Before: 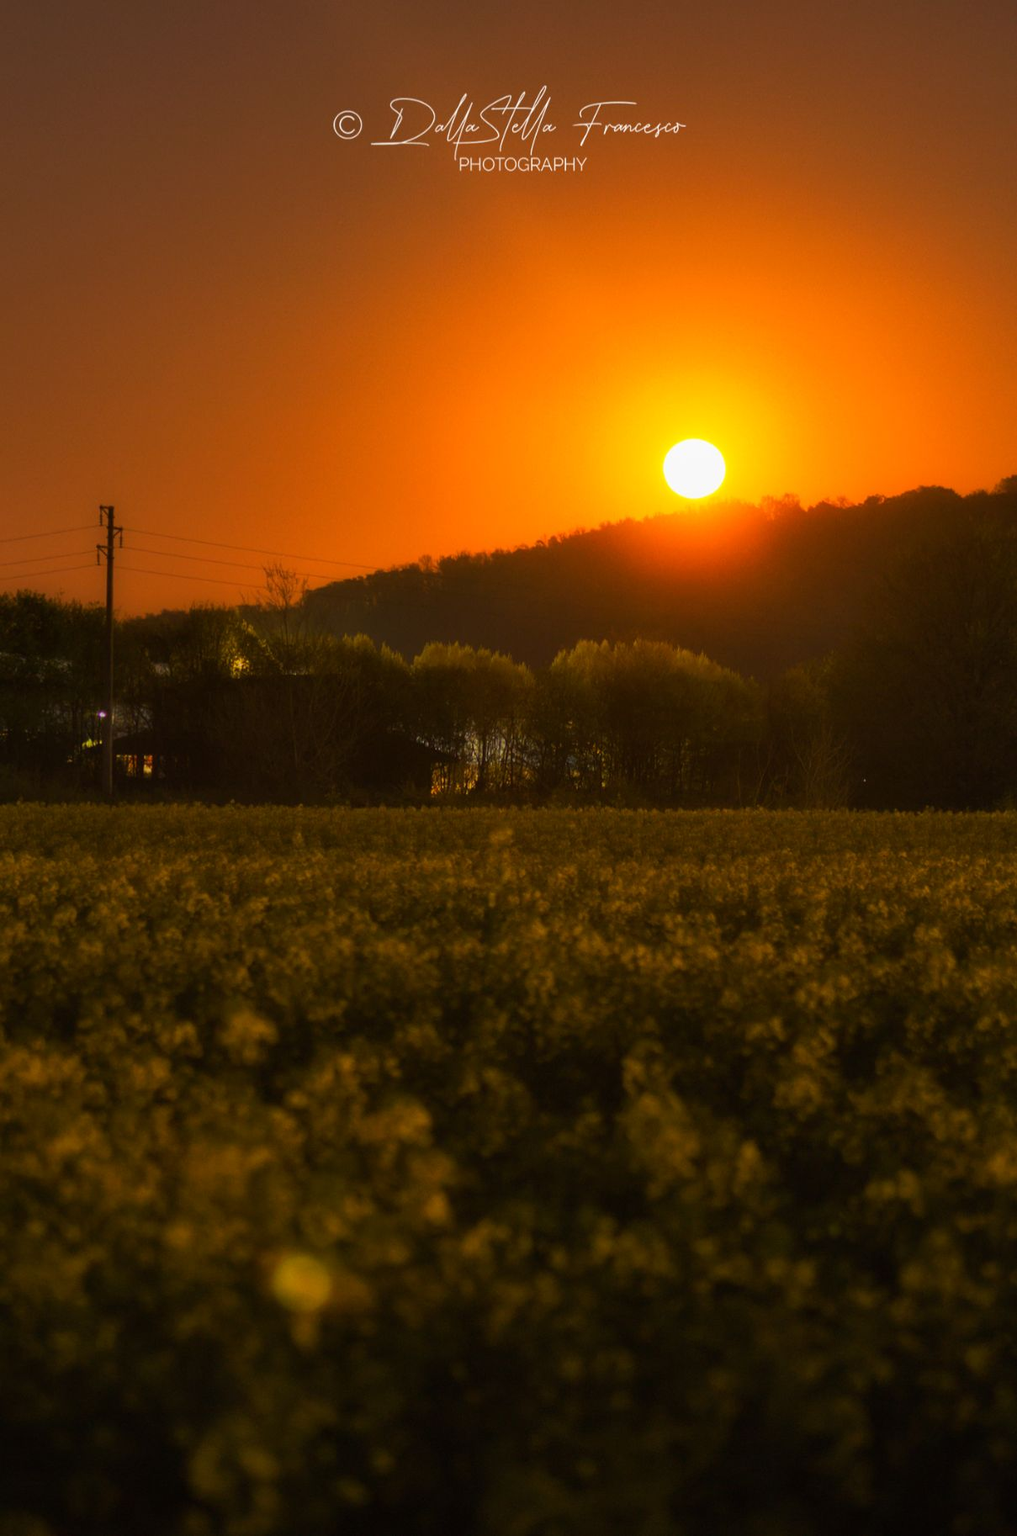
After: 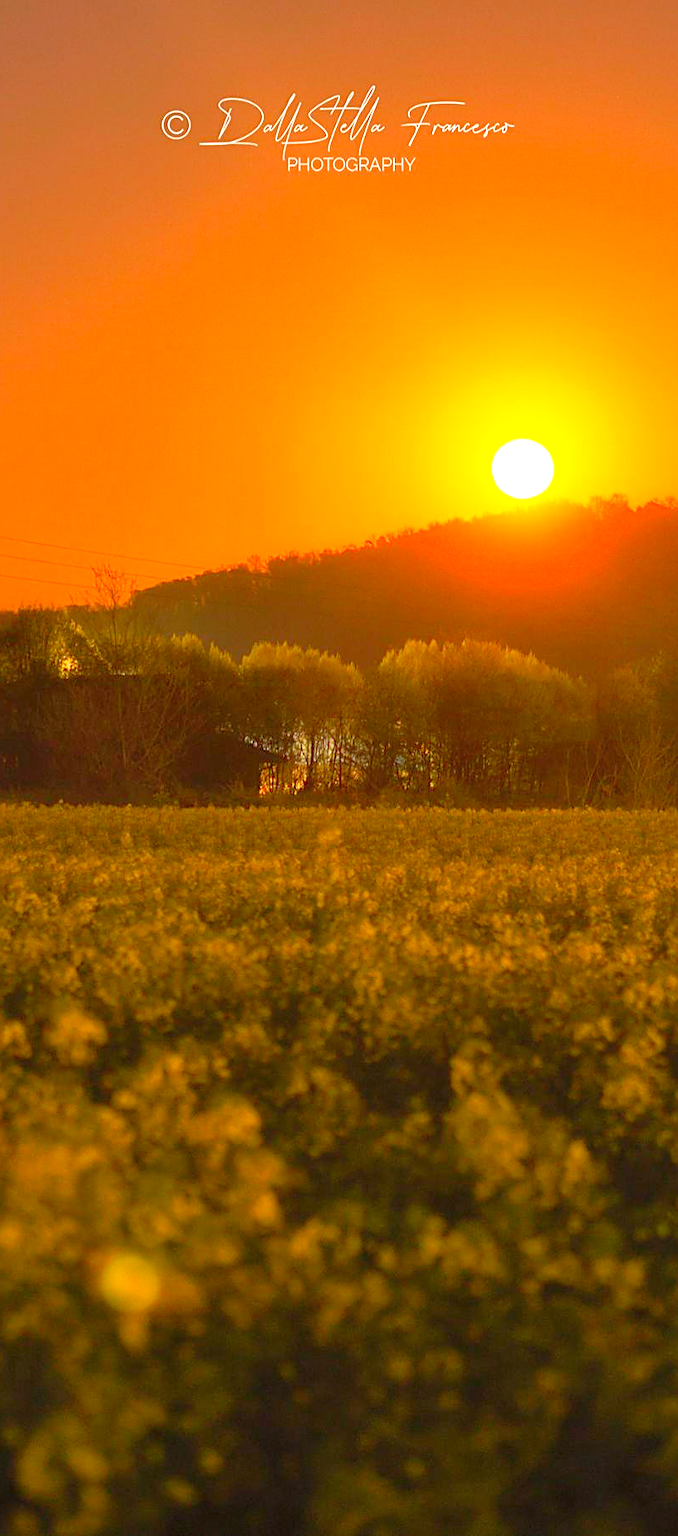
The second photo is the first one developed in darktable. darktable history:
crop: left 16.956%, right 16.274%
levels: gray 50.83%, levels [0.008, 0.318, 0.836]
sharpen: on, module defaults
